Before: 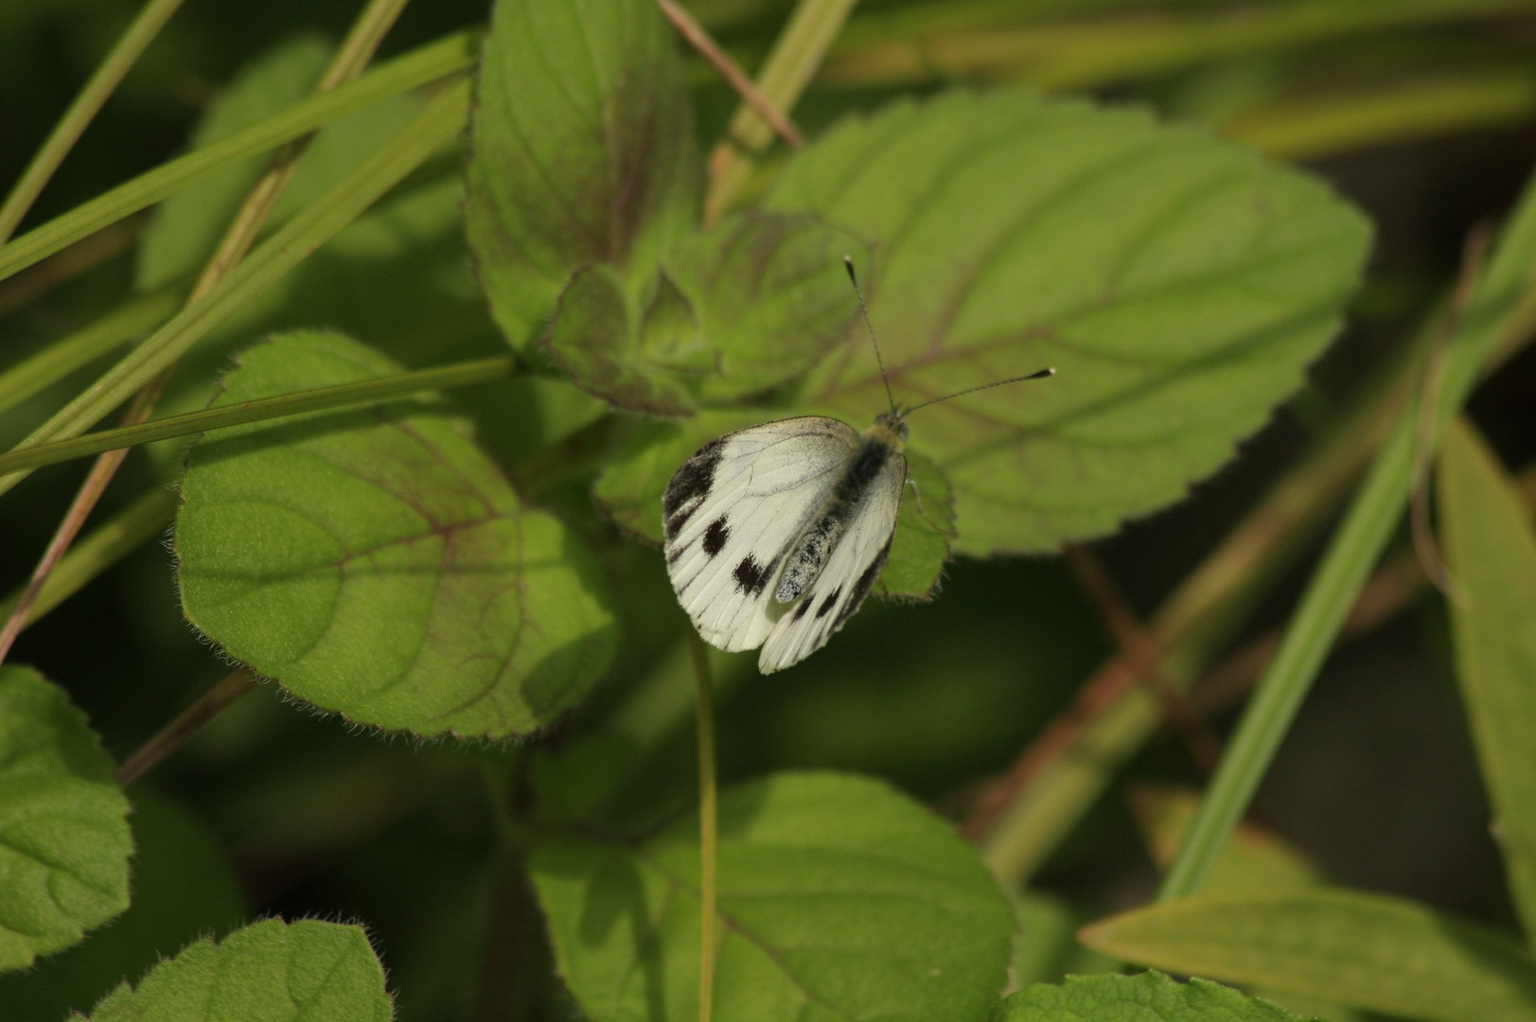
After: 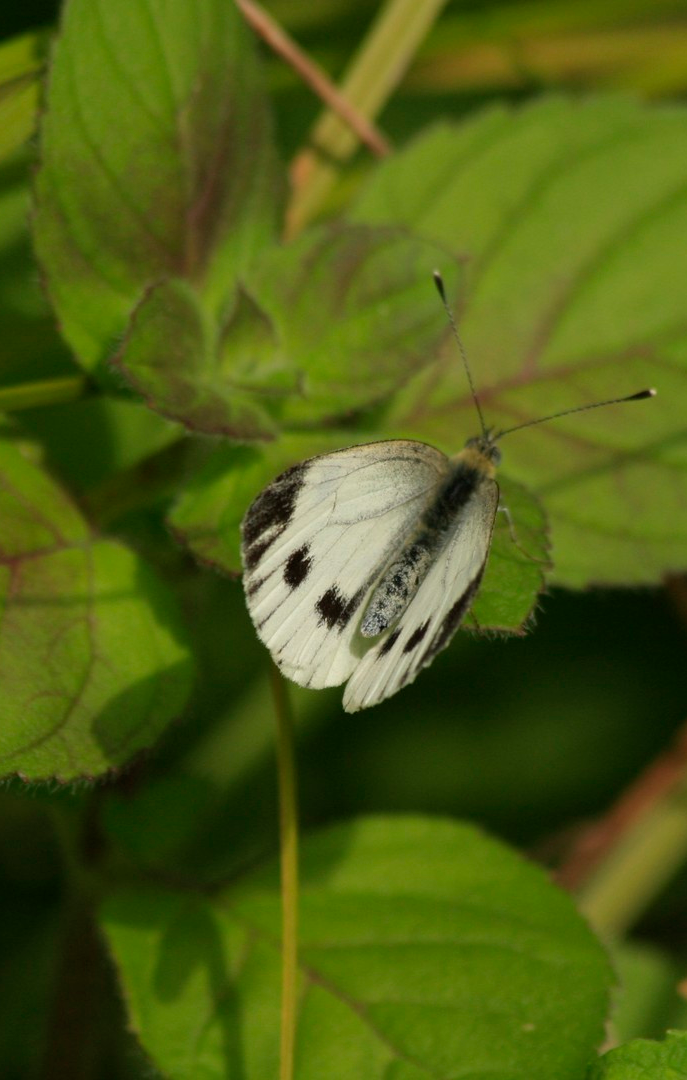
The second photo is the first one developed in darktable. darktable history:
crop: left 28.283%, right 29.353%
